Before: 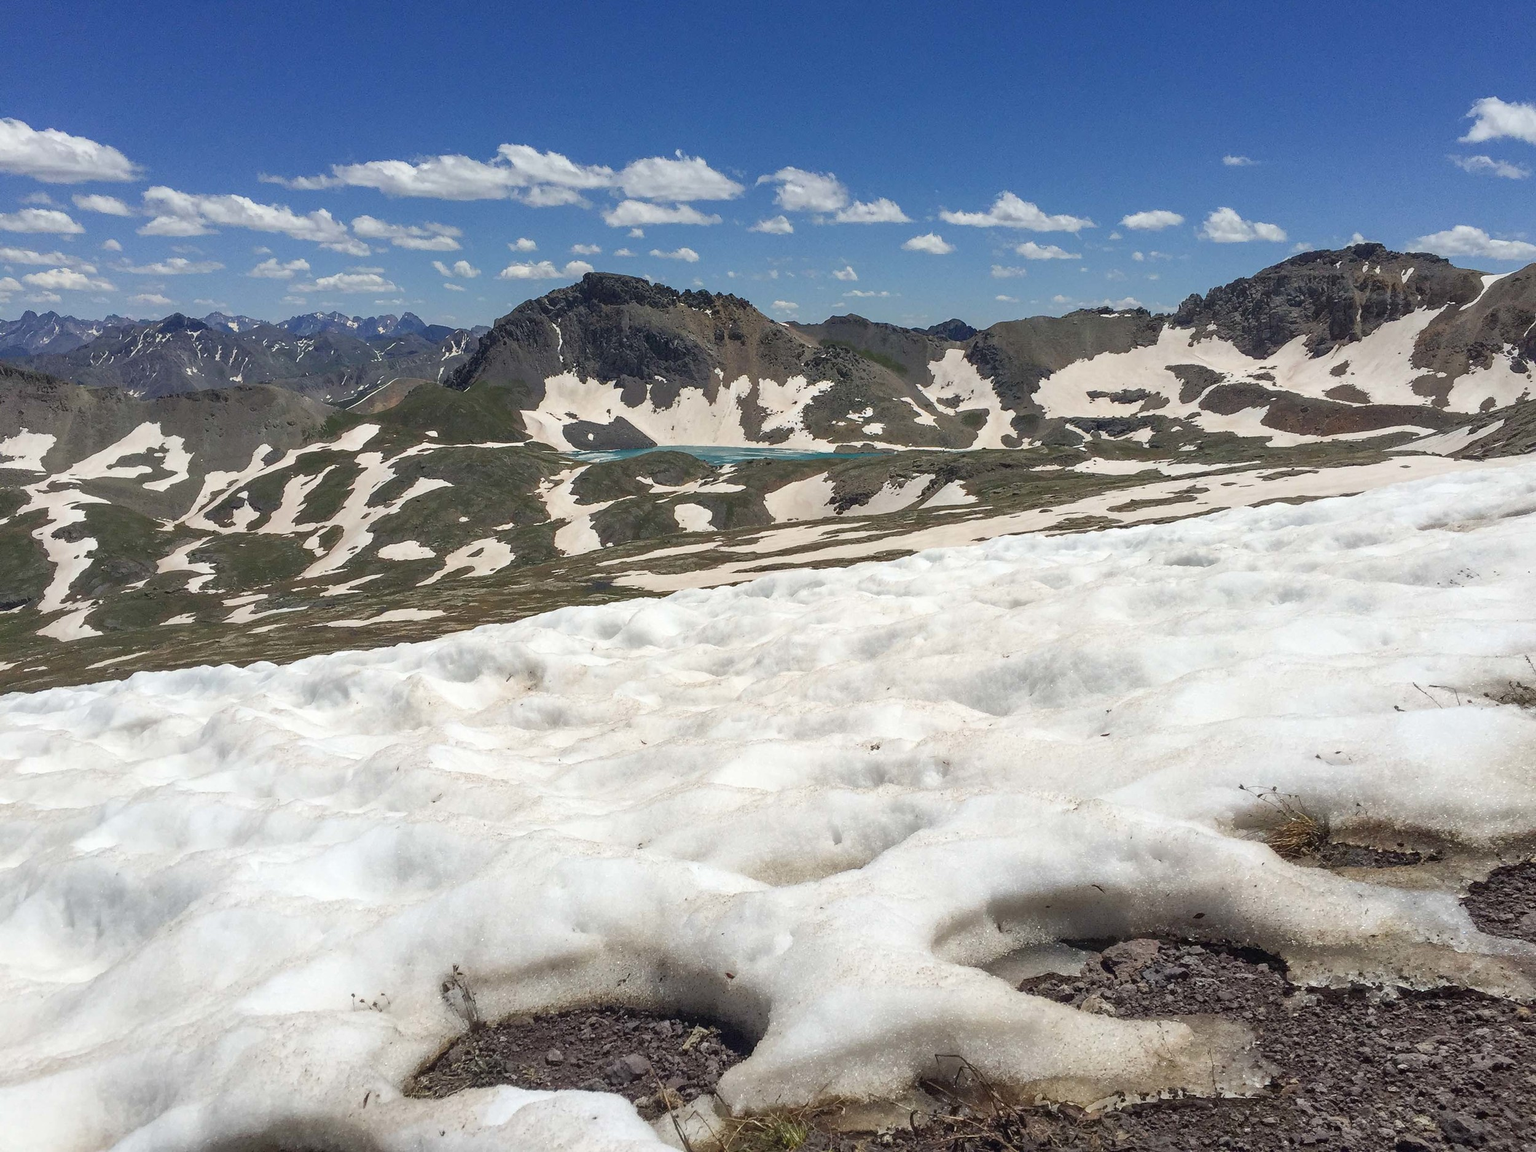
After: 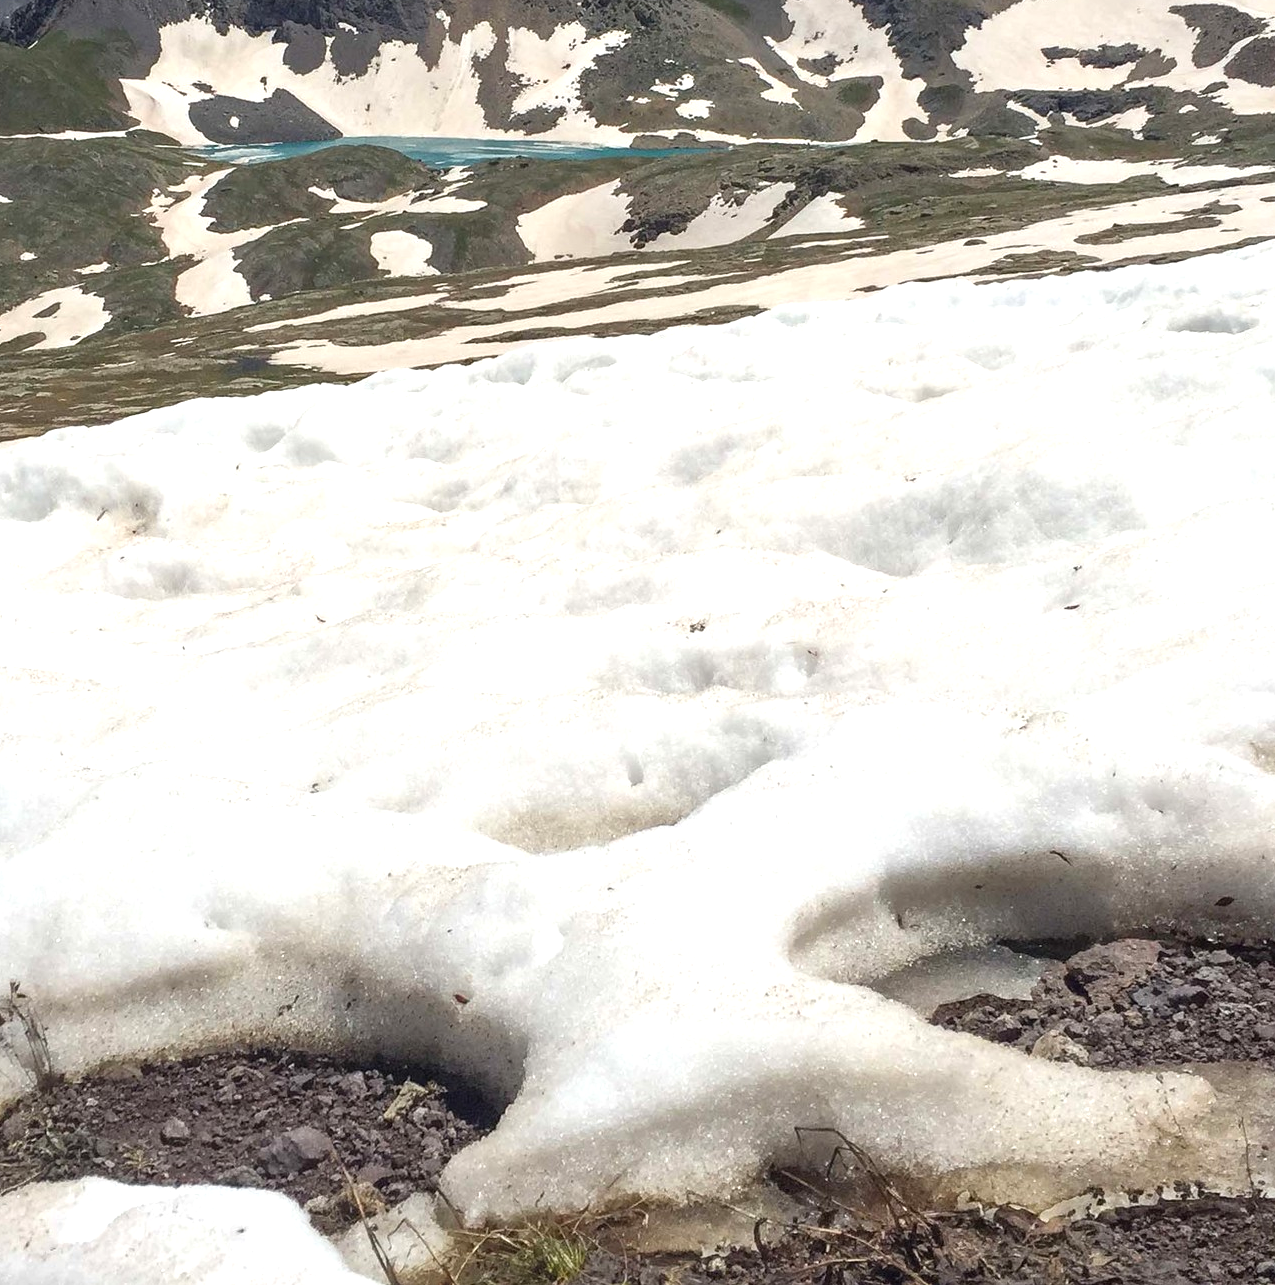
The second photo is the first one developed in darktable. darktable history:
crop and rotate: left 29.15%, top 31.436%, right 19.81%
exposure: black level correction 0, exposure 0.498 EV, compensate highlight preservation false
